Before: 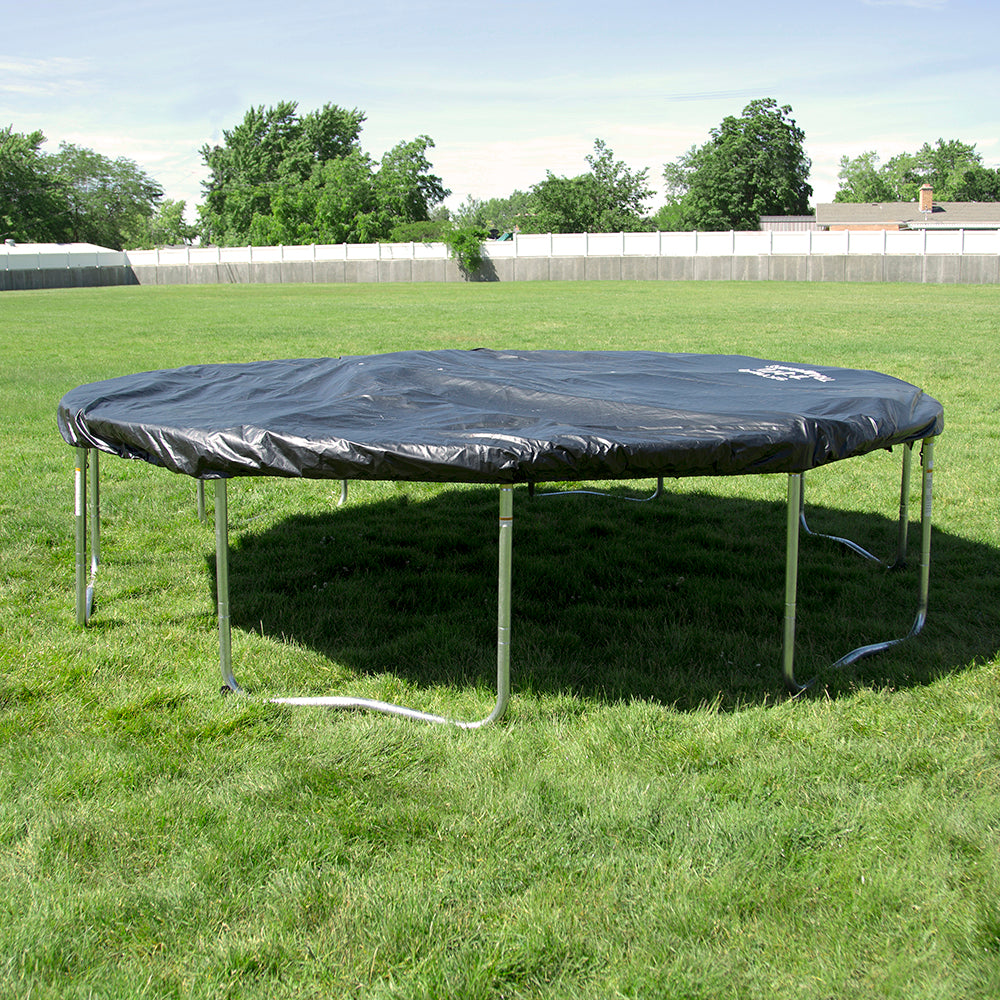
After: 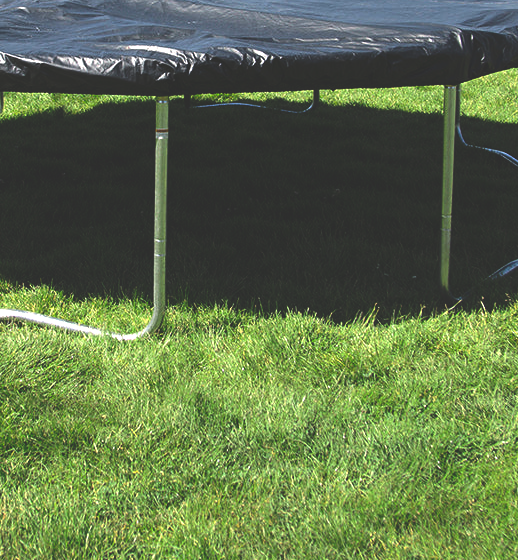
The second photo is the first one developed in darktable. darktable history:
tone equalizer: -8 EV -0.417 EV, -7 EV -0.389 EV, -6 EV -0.333 EV, -5 EV -0.222 EV, -3 EV 0.222 EV, -2 EV 0.333 EV, -1 EV 0.389 EV, +0 EV 0.417 EV, edges refinement/feathering 500, mask exposure compensation -1.57 EV, preserve details no
crop: left 34.479%, top 38.822%, right 13.718%, bottom 5.172%
rgb curve: curves: ch0 [(0, 0.186) (0.314, 0.284) (0.775, 0.708) (1, 1)], compensate middle gray true, preserve colors none
